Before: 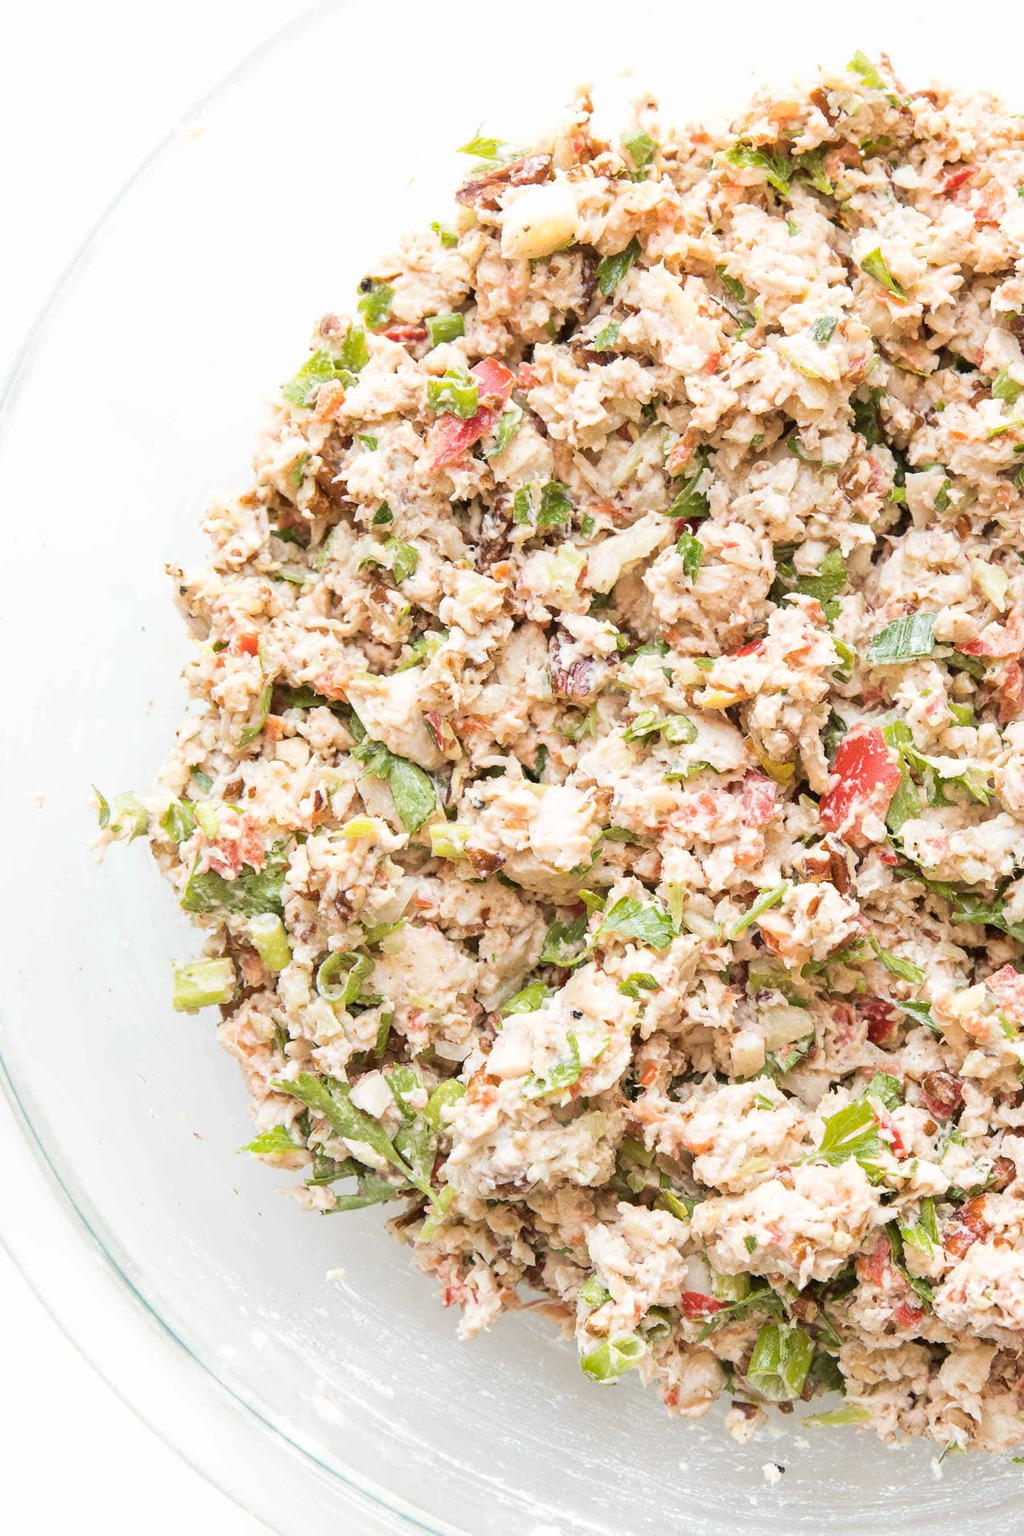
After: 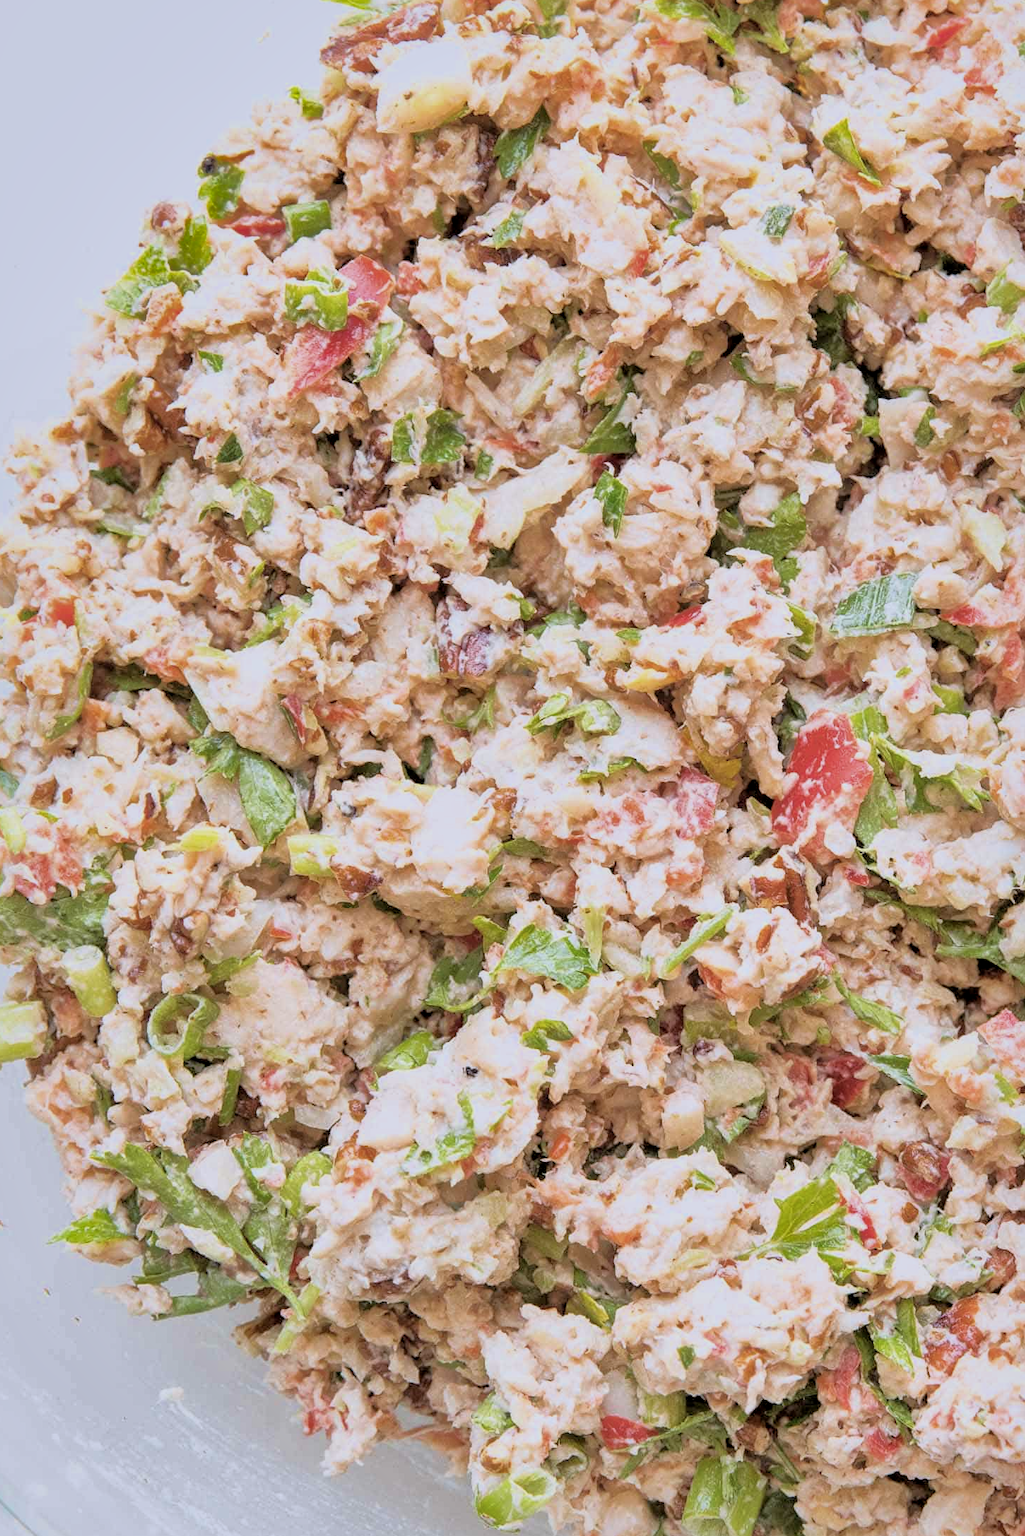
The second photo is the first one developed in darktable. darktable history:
crop: left 19.356%, top 9.896%, bottom 9.584%
exposure: exposure 0.293 EV, compensate exposure bias true, compensate highlight preservation false
filmic rgb: black relative exposure -7.73 EV, white relative exposure 4.36 EV, target black luminance 0%, hardness 3.75, latitude 50.76%, contrast 1.07, highlights saturation mix 9.63%, shadows ↔ highlights balance -0.259%, color science v6 (2022)
shadows and highlights: shadows 39.74, highlights -59.73
local contrast: highlights 101%, shadows 99%, detail 120%, midtone range 0.2
color calibration: illuminant as shot in camera, x 0.358, y 0.373, temperature 4628.91 K, gamut compression 3
